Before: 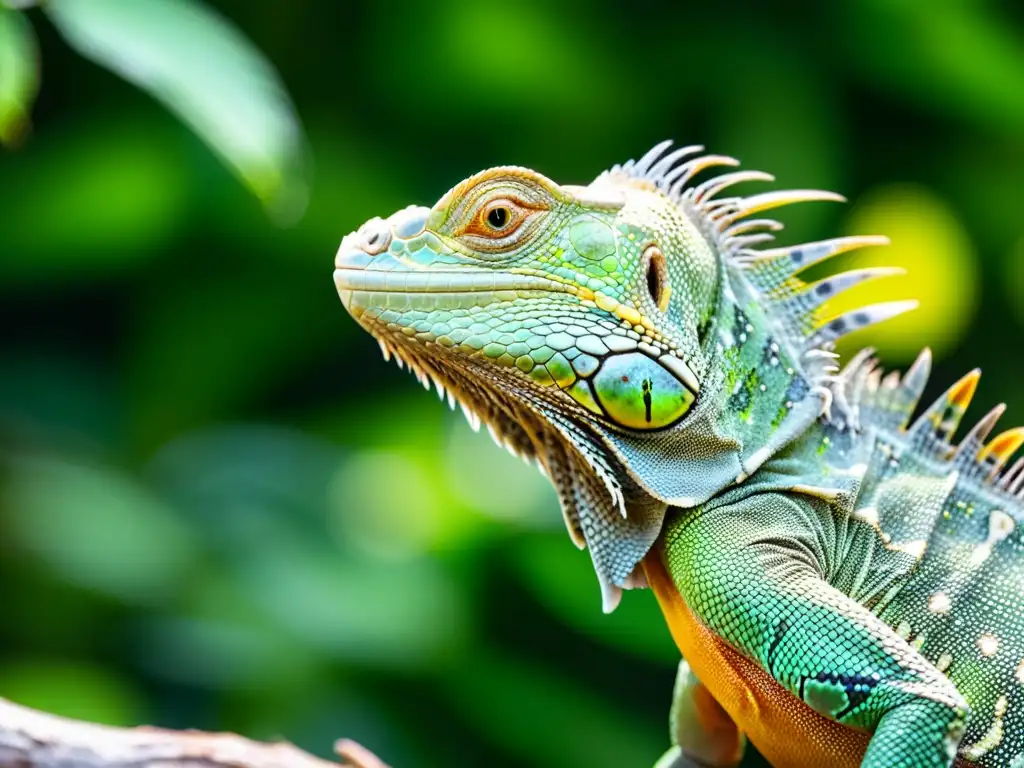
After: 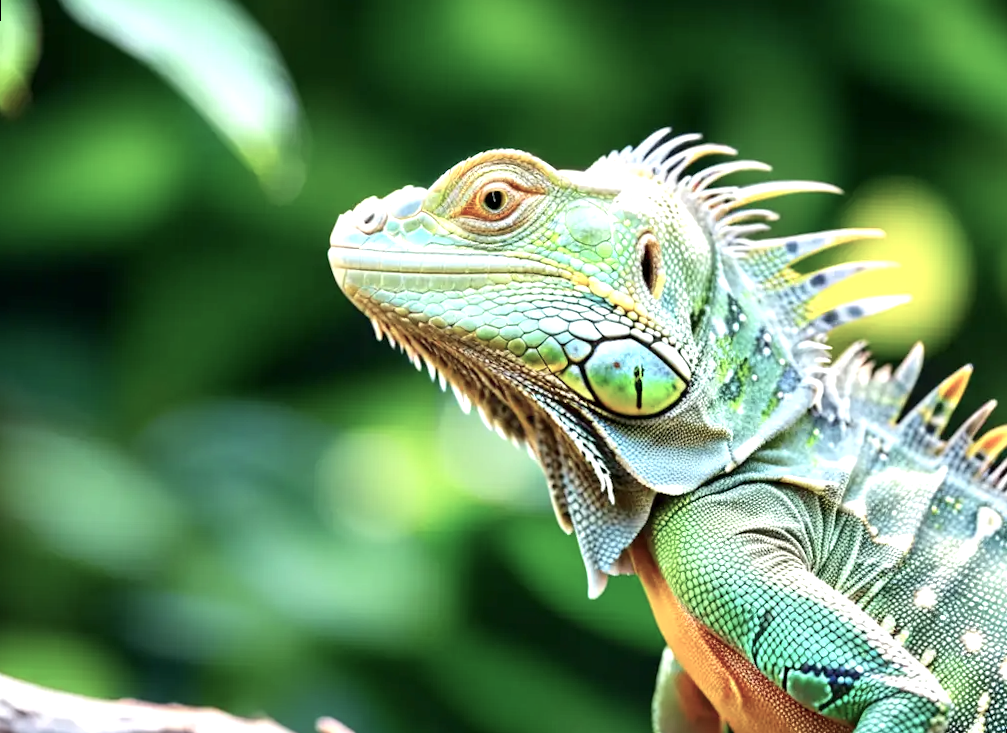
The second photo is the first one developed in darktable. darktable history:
exposure: black level correction 0.001, exposure 0.5 EV, compensate exposure bias true, compensate highlight preservation false
color balance: input saturation 80.07%
rotate and perspective: rotation 1.57°, crop left 0.018, crop right 0.982, crop top 0.039, crop bottom 0.961
